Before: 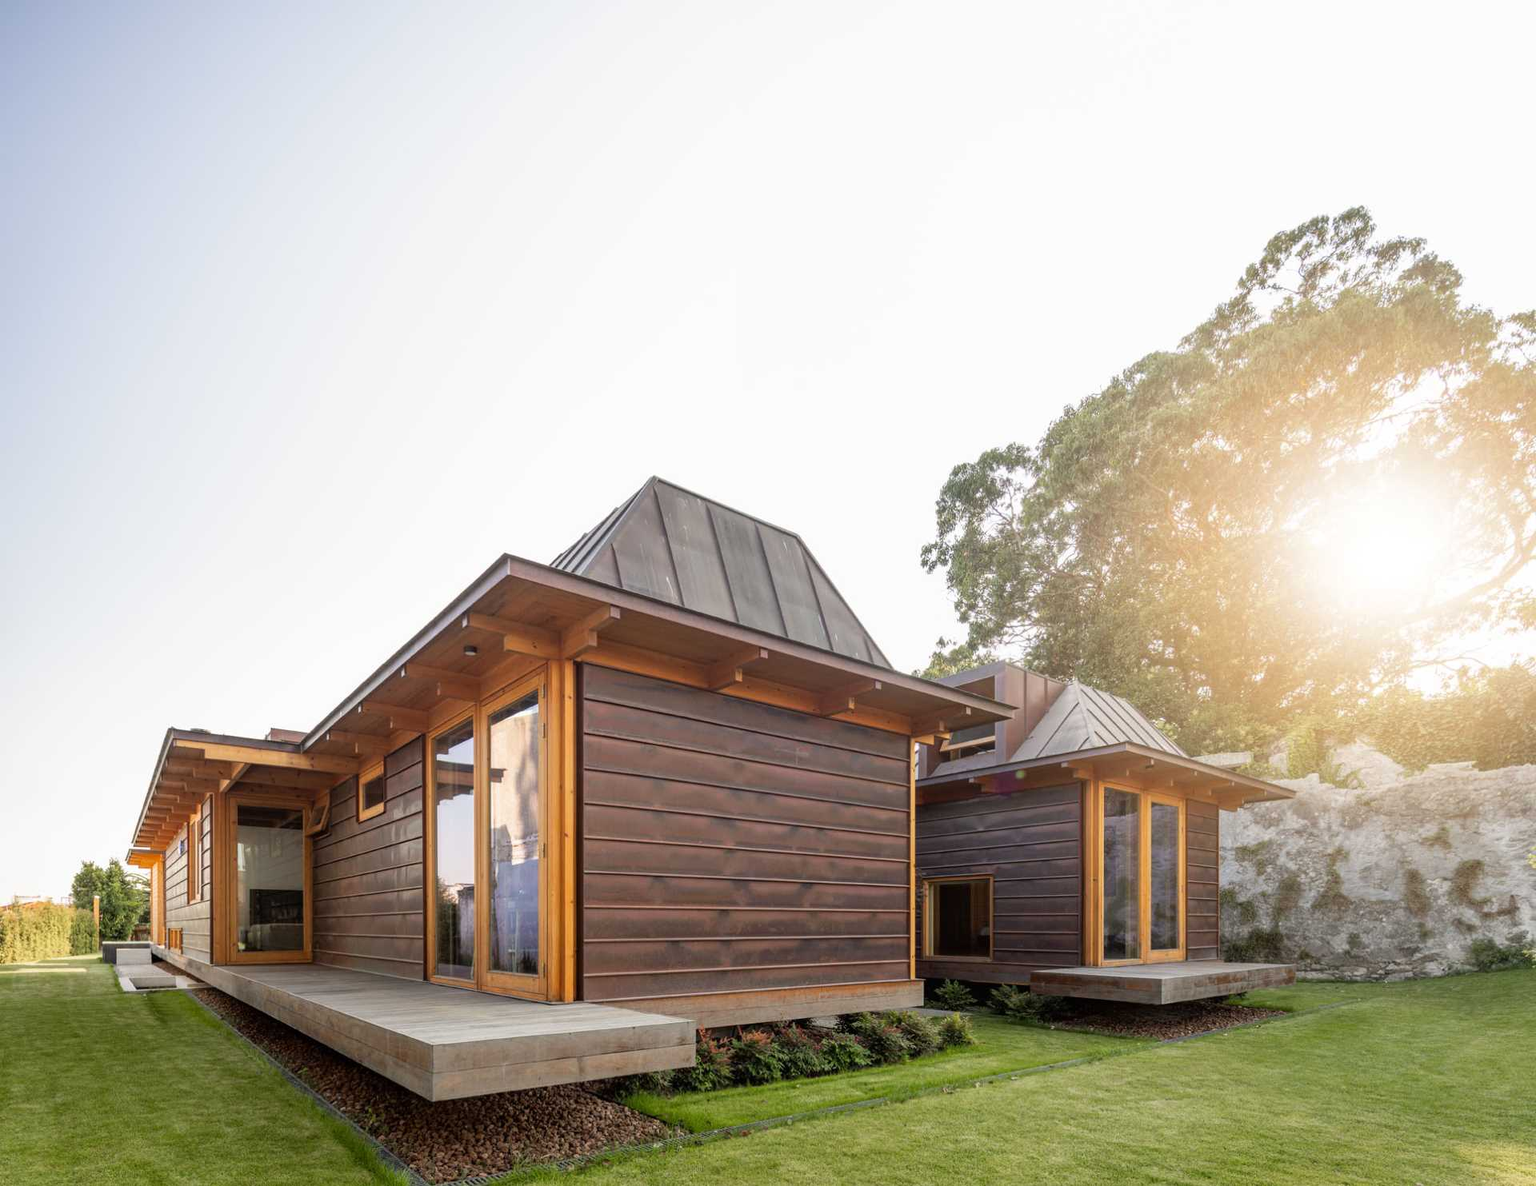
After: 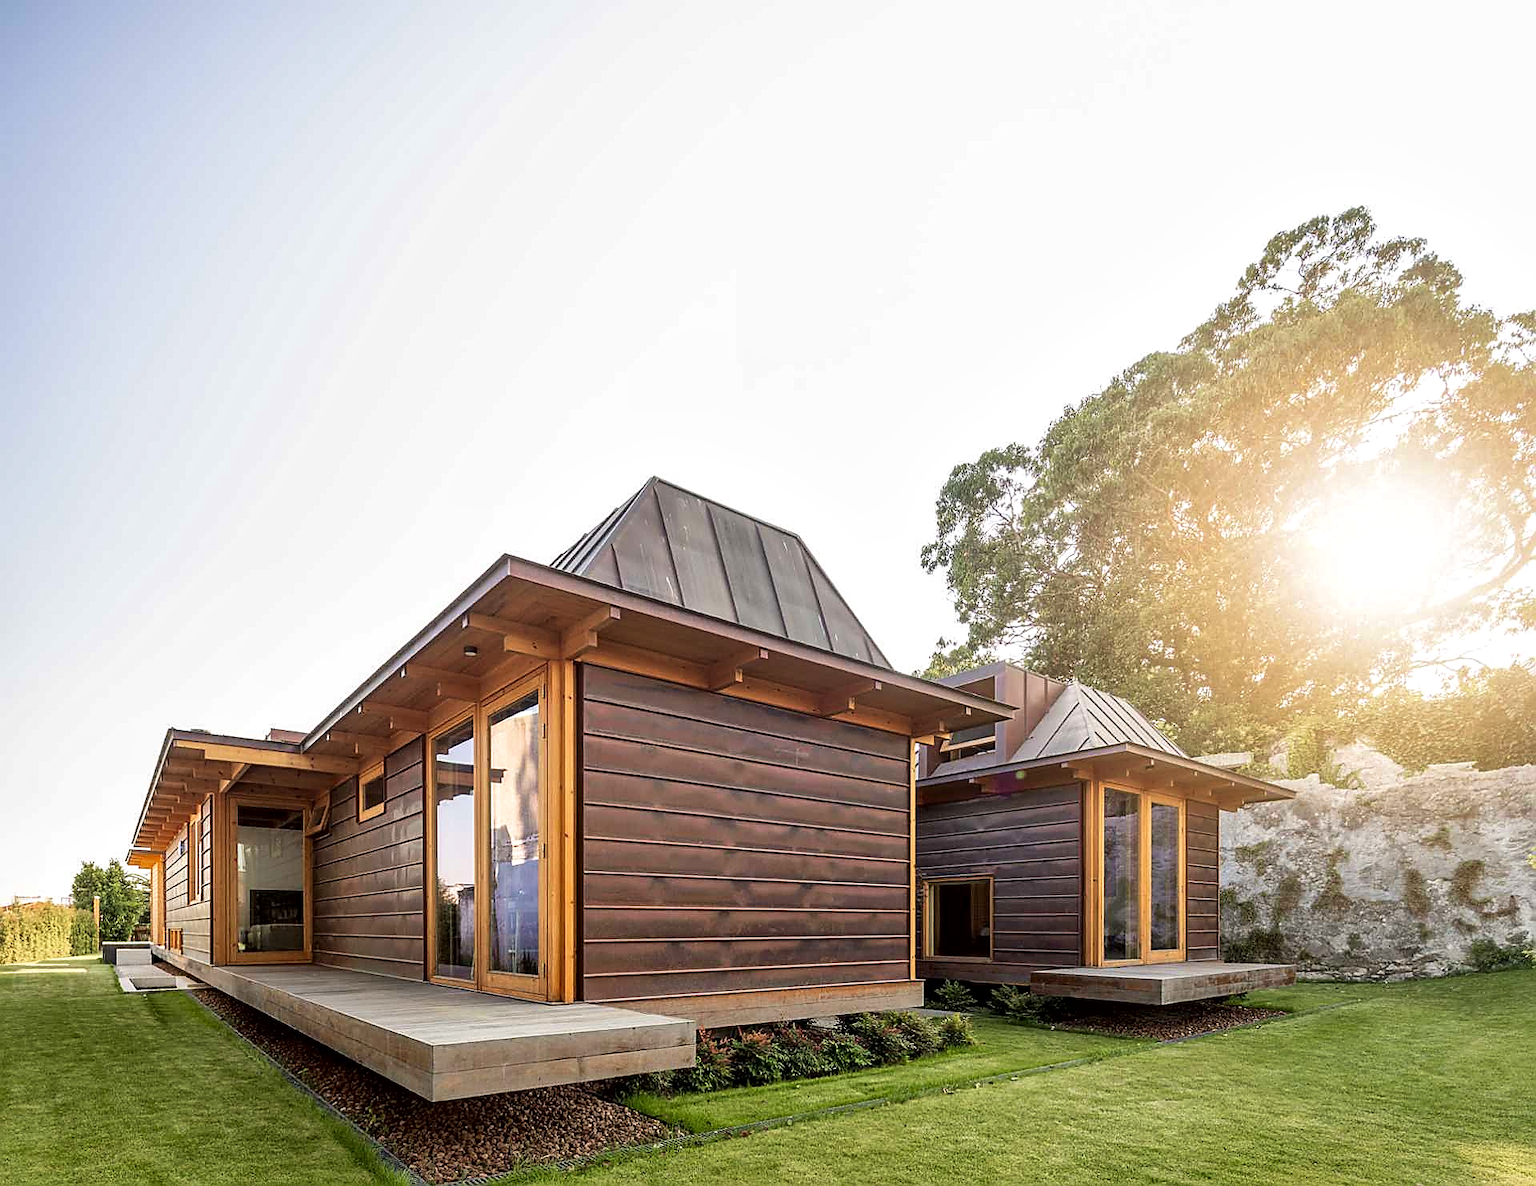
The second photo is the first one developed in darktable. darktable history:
velvia: on, module defaults
local contrast: mode bilateral grid, contrast 21, coarseness 51, detail 147%, midtone range 0.2
sharpen: radius 1.403, amount 1.262, threshold 0.747
